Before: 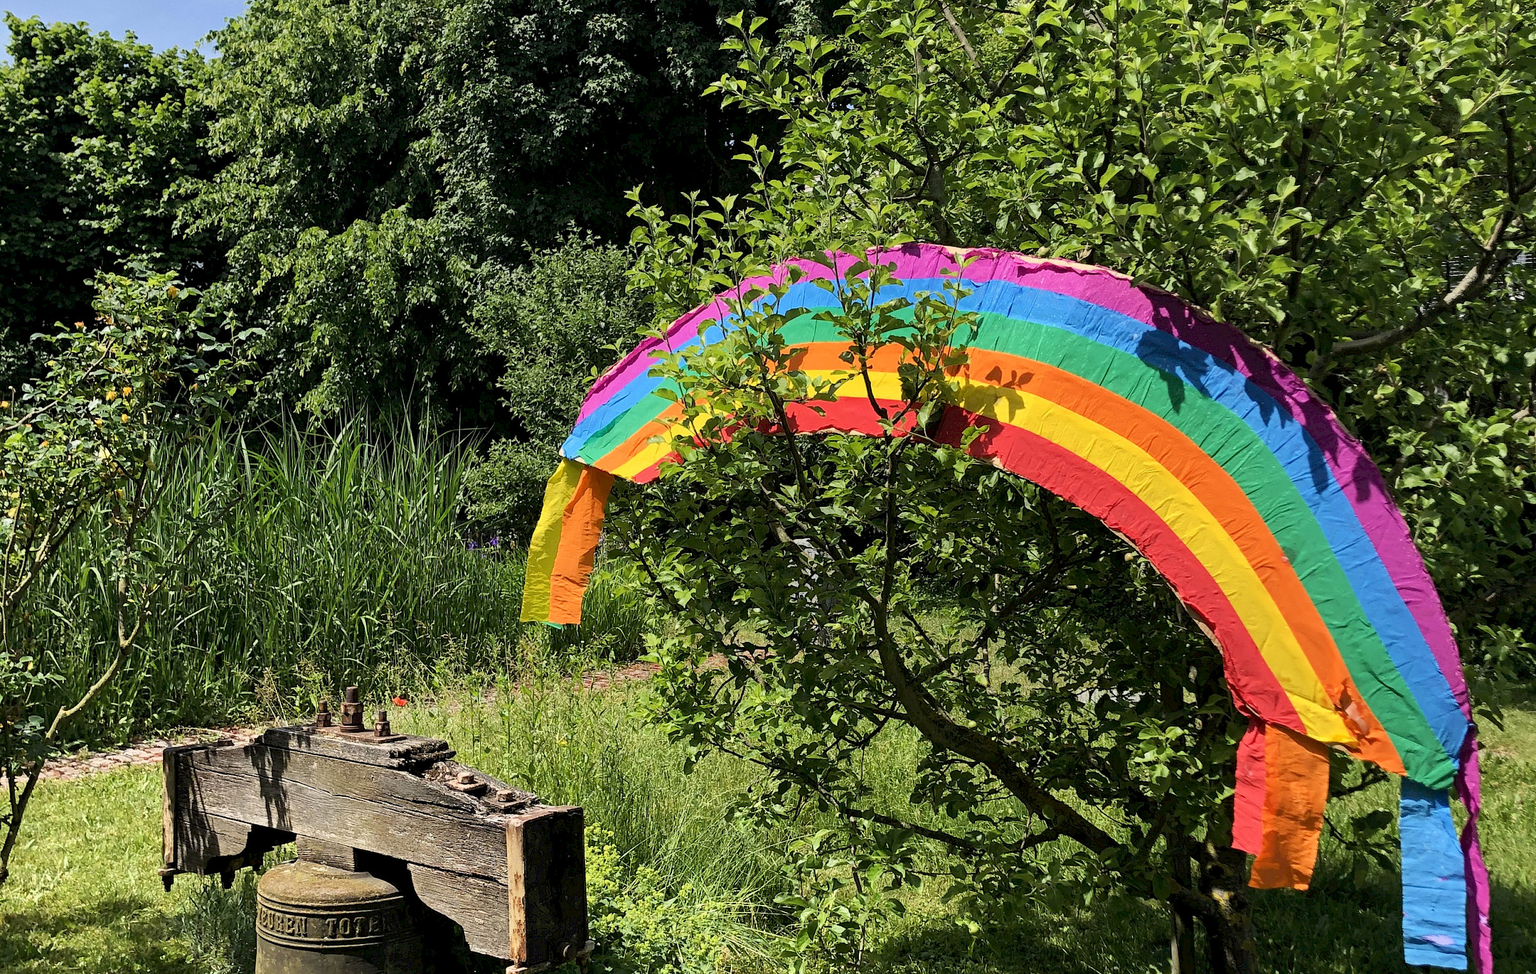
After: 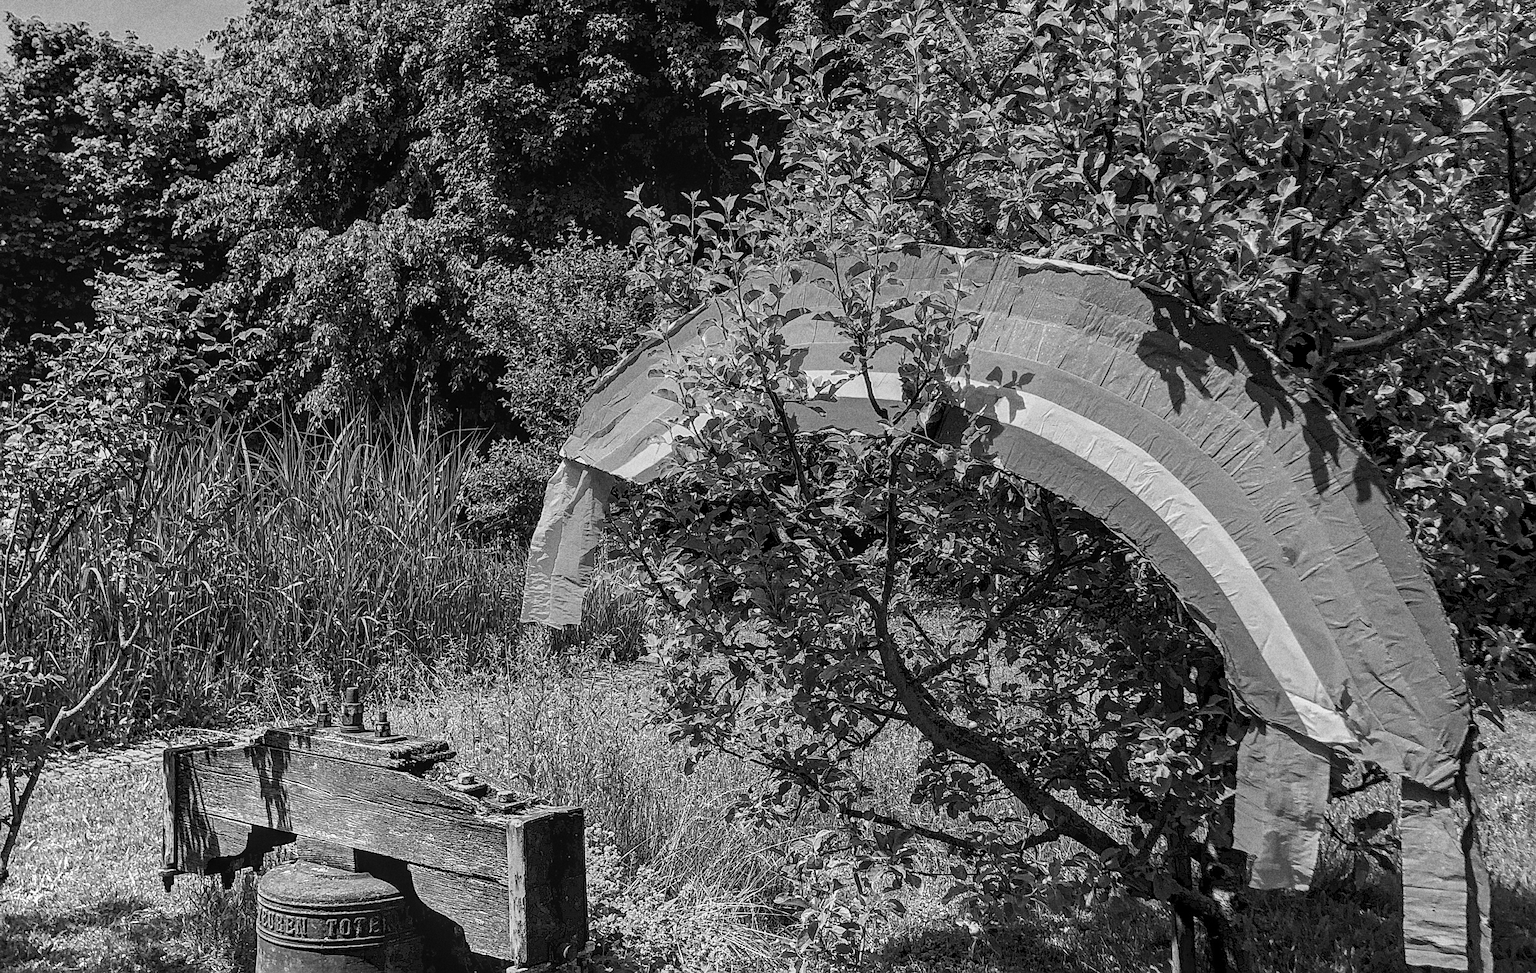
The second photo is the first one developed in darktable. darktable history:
contrast equalizer: octaves 7, y [[0.6 ×6], [0.55 ×6], [0 ×6], [0 ×6], [0 ×6]], mix 0.15
white balance: emerald 1
monochrome: on, module defaults
sharpen: on, module defaults
local contrast: highlights 0%, shadows 0%, detail 133%
grain: coarseness 11.82 ISO, strength 36.67%, mid-tones bias 74.17%
